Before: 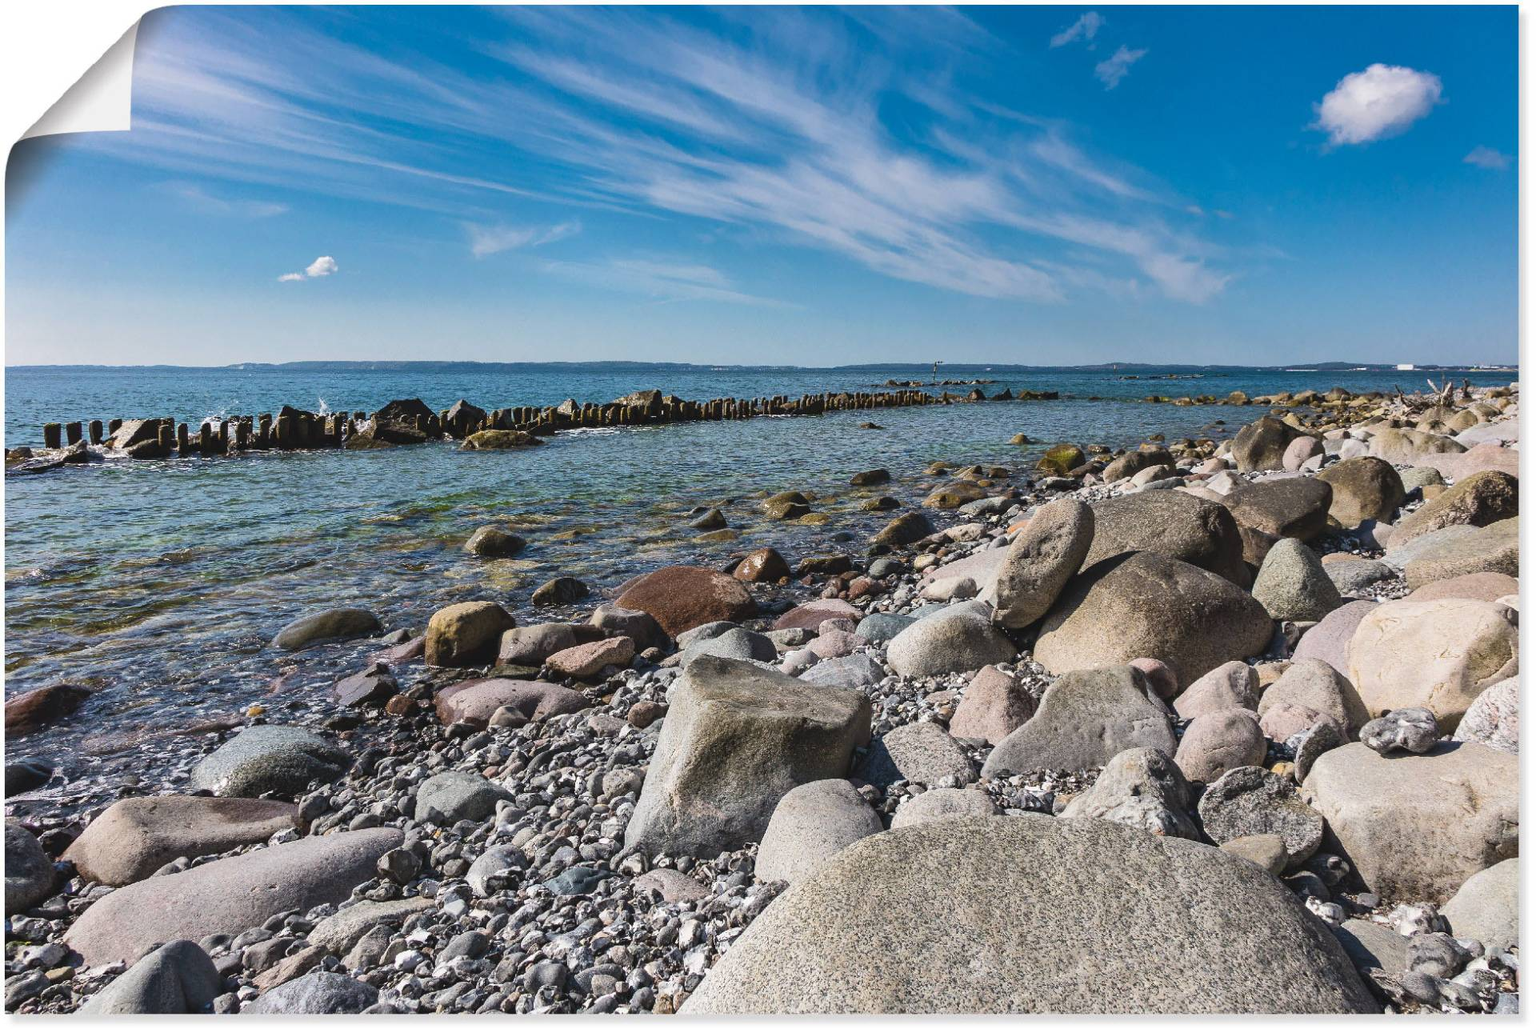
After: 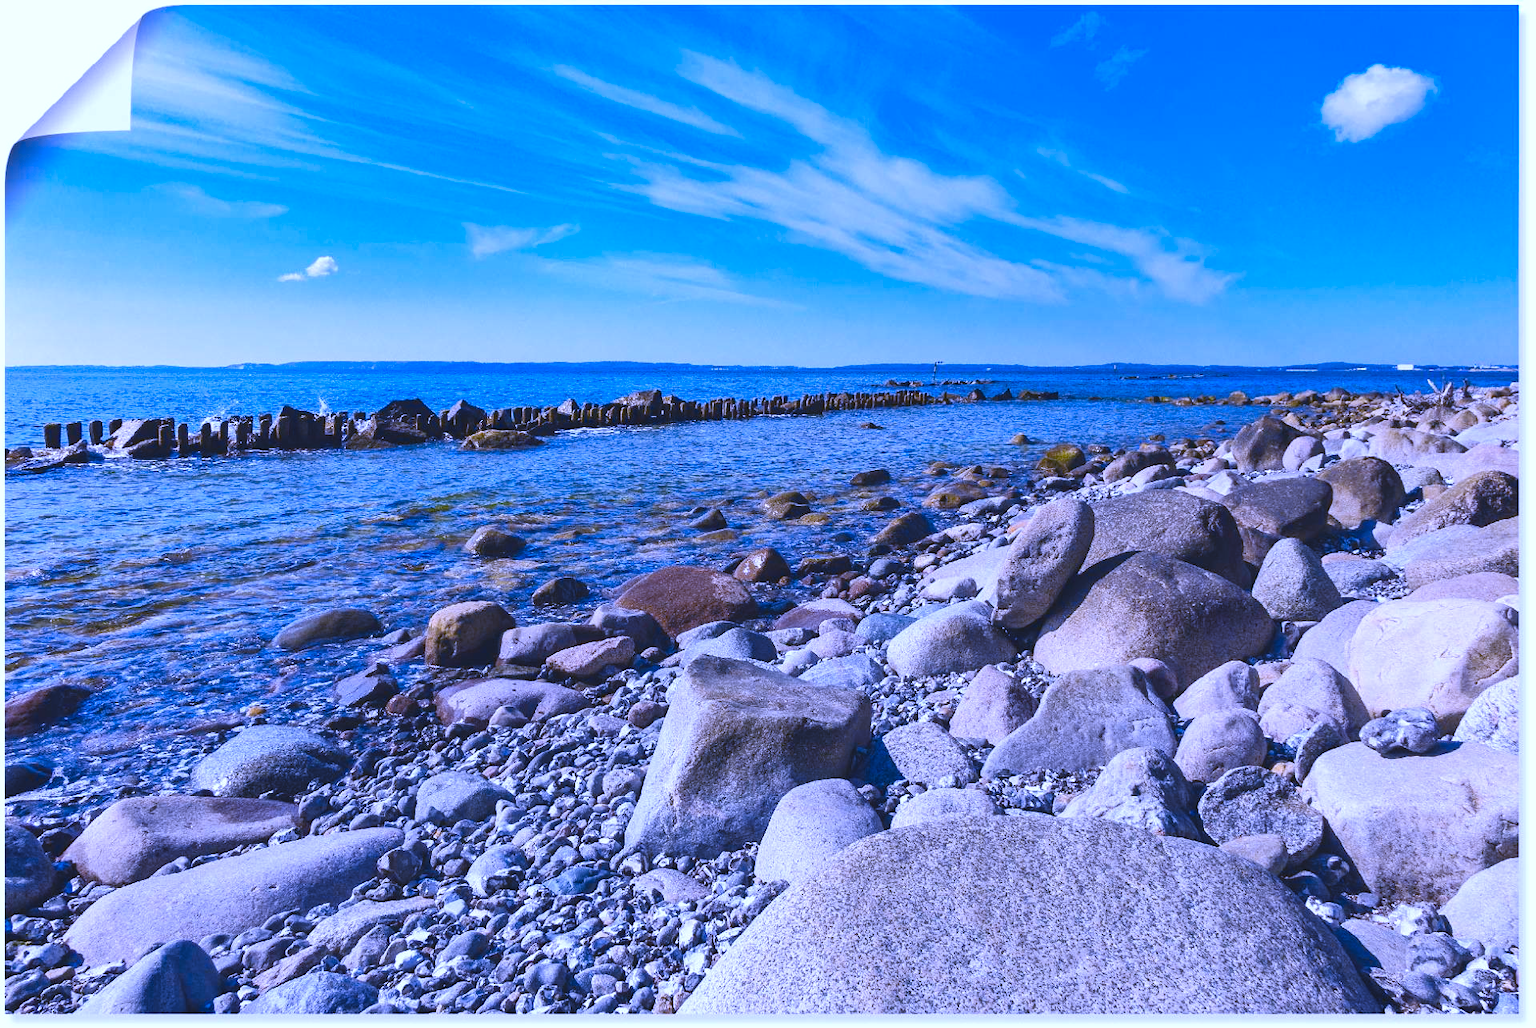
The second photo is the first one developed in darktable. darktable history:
color contrast: green-magenta contrast 0.85, blue-yellow contrast 1.25, unbound 0
white balance: red 0.98, blue 1.61
color balance rgb: shadows lift › chroma 2%, shadows lift › hue 250°, power › hue 326.4°, highlights gain › chroma 2%, highlights gain › hue 64.8°, global offset › luminance 0.5%, global offset › hue 58.8°, perceptual saturation grading › highlights -25%, perceptual saturation grading › shadows 30%, global vibrance 15%
